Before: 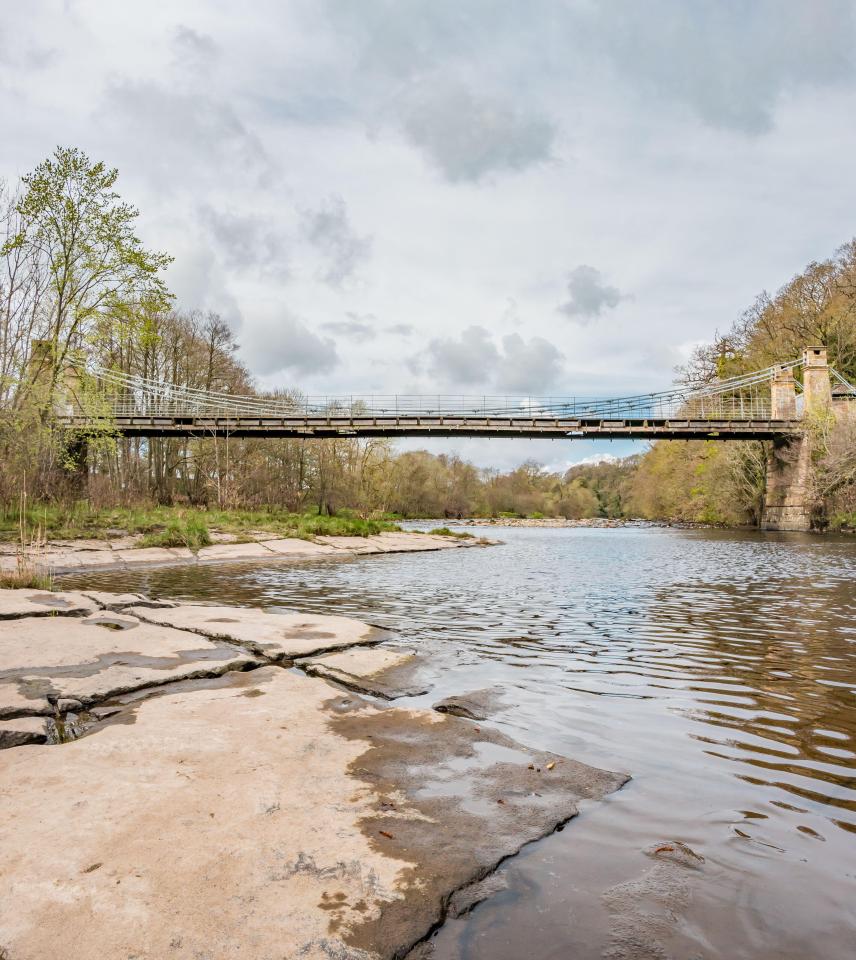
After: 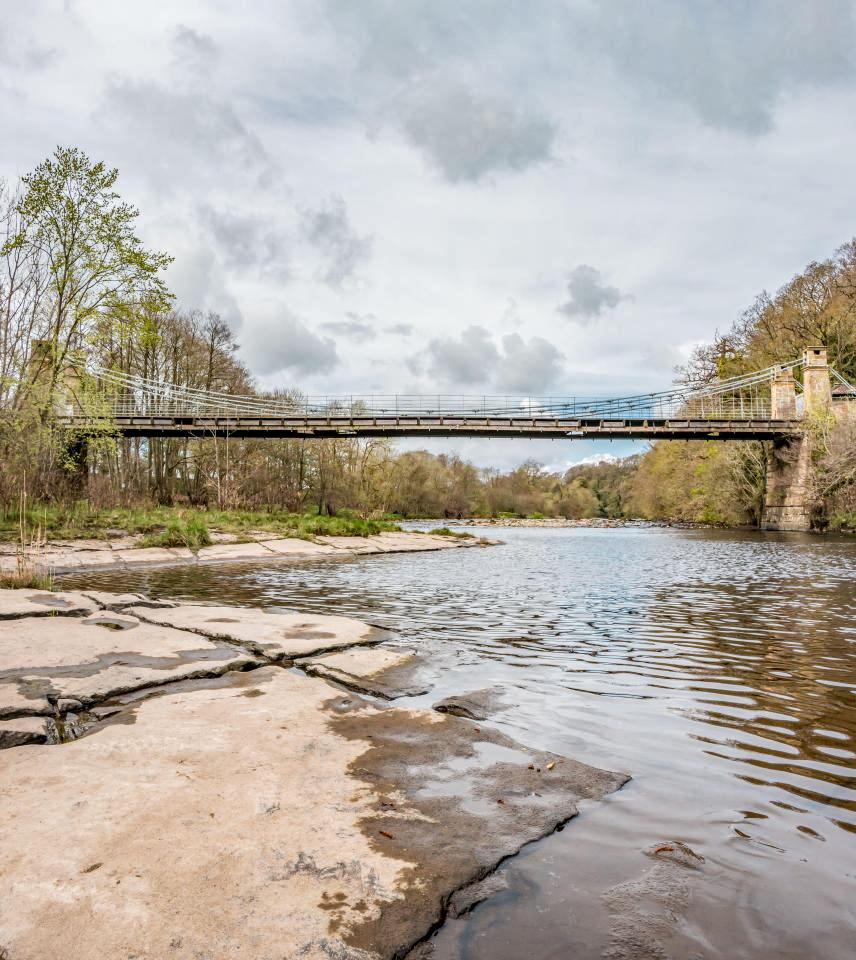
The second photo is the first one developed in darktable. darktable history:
levels: white 99.97%
local contrast: detail 130%
